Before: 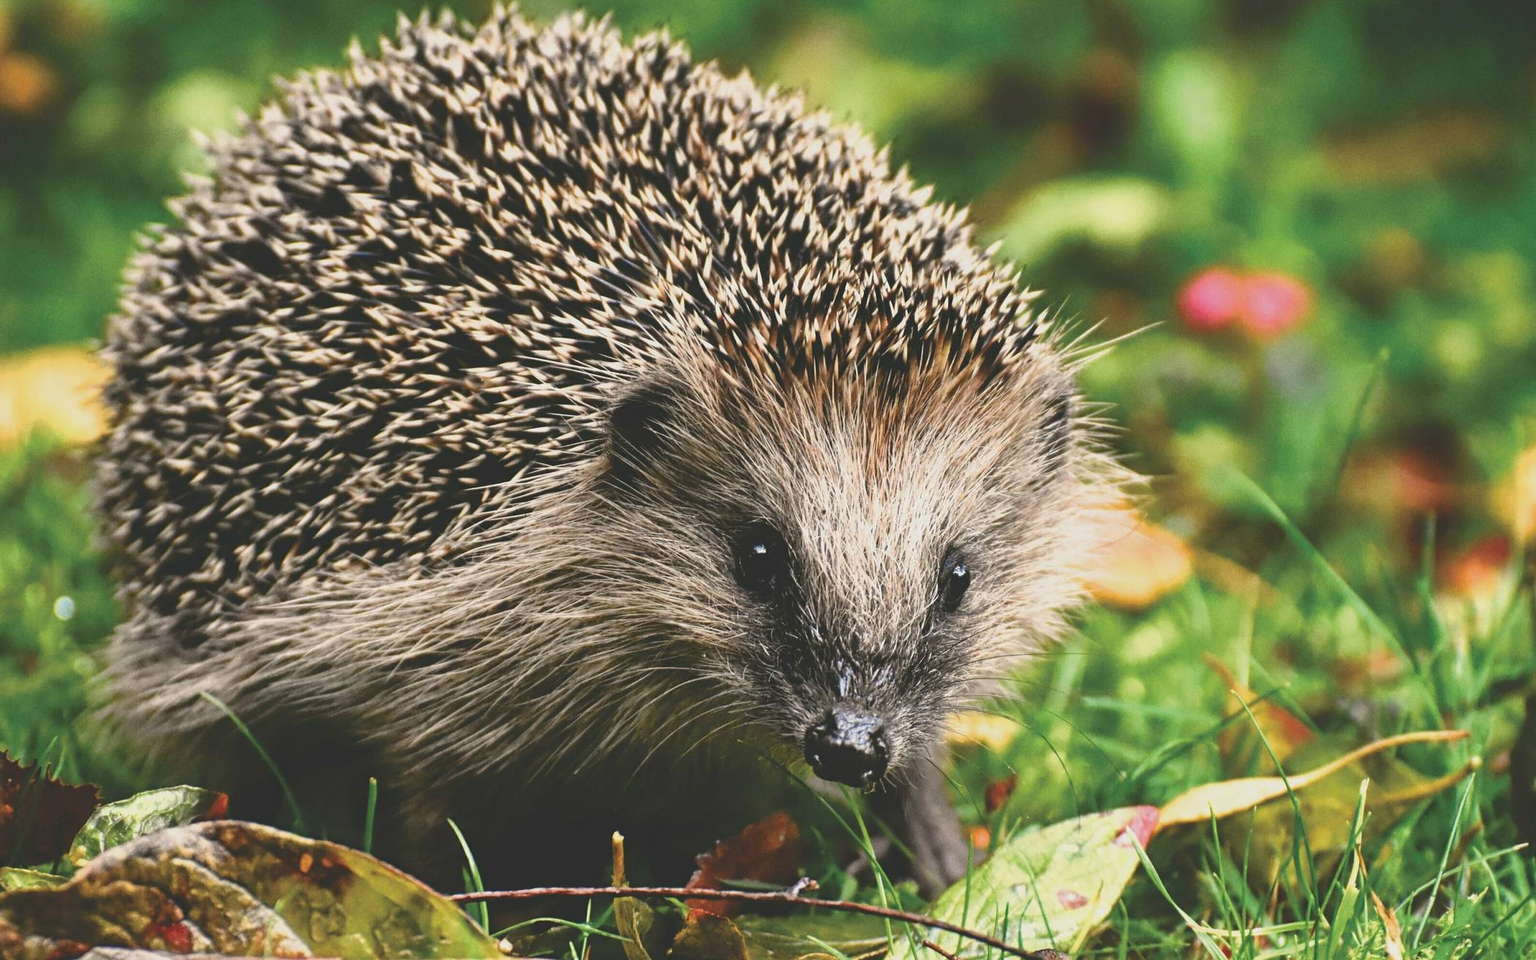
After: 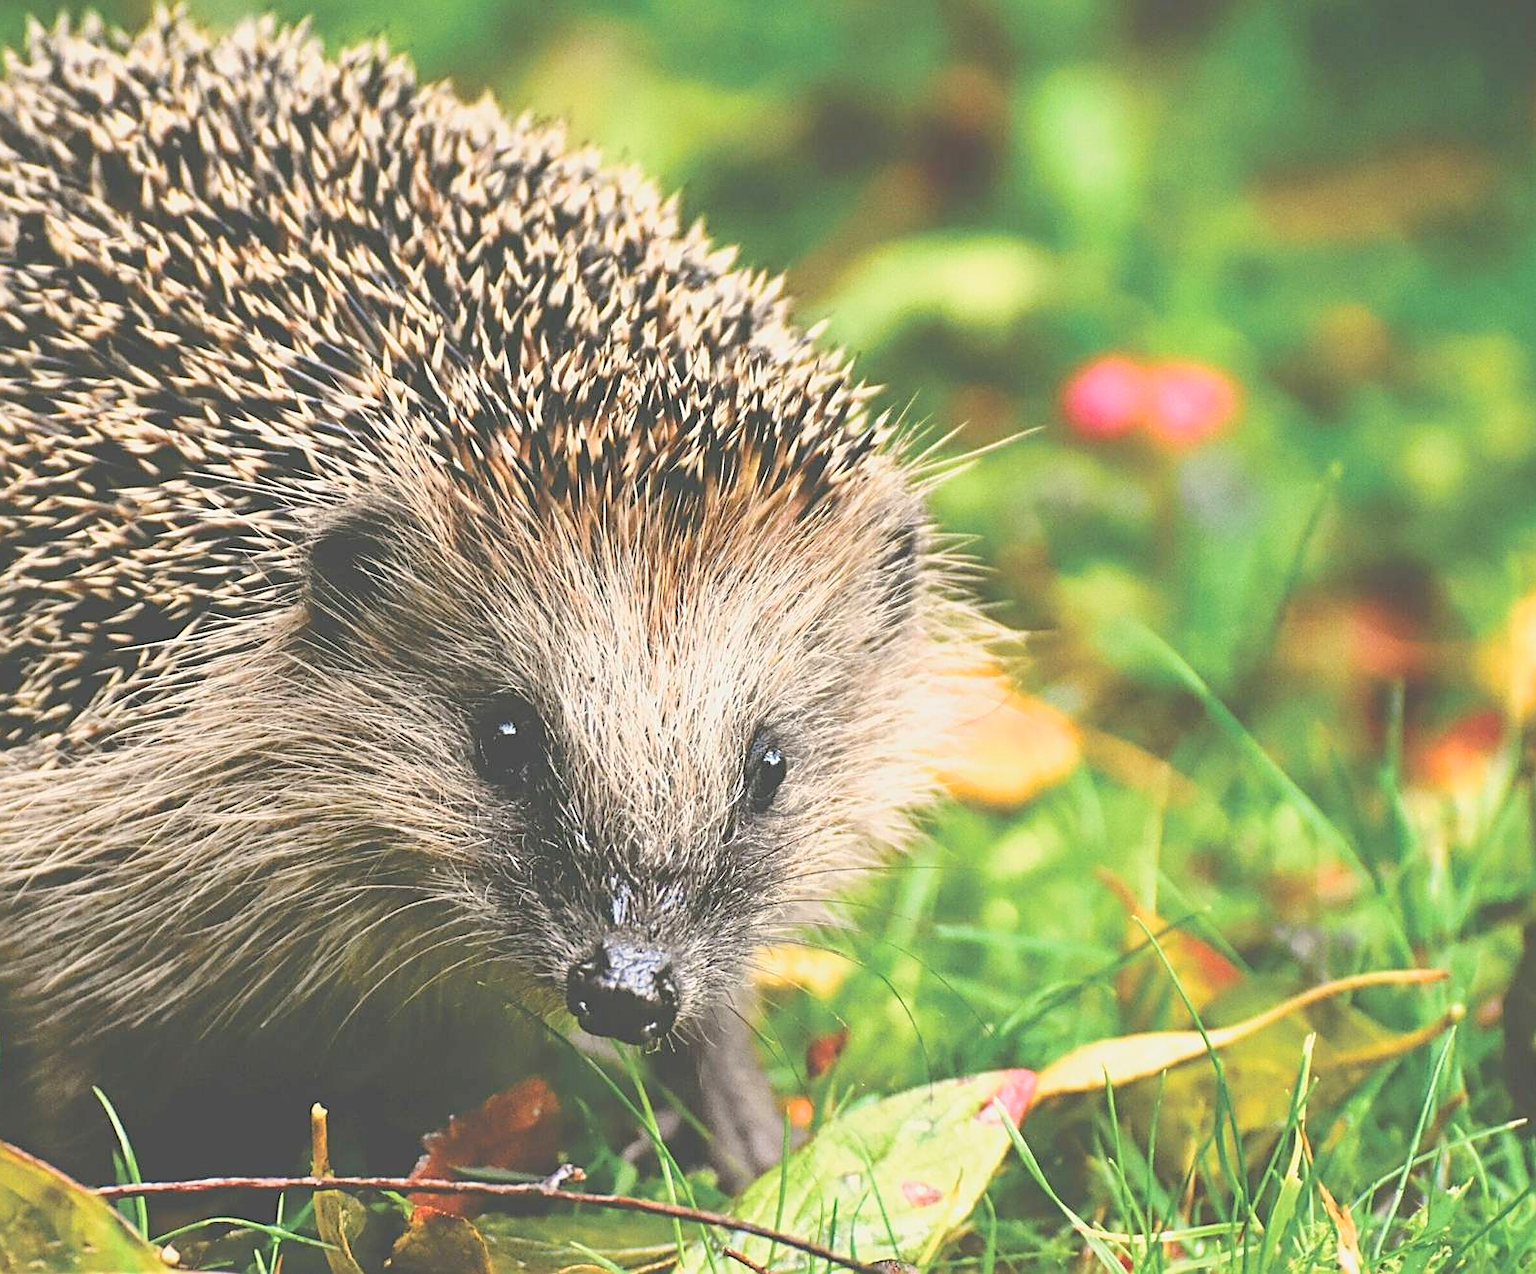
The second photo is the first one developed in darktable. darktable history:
contrast brightness saturation: contrast 0.1, brightness 0.3, saturation 0.14
sharpen: on, module defaults
crop and rotate: left 24.6%
